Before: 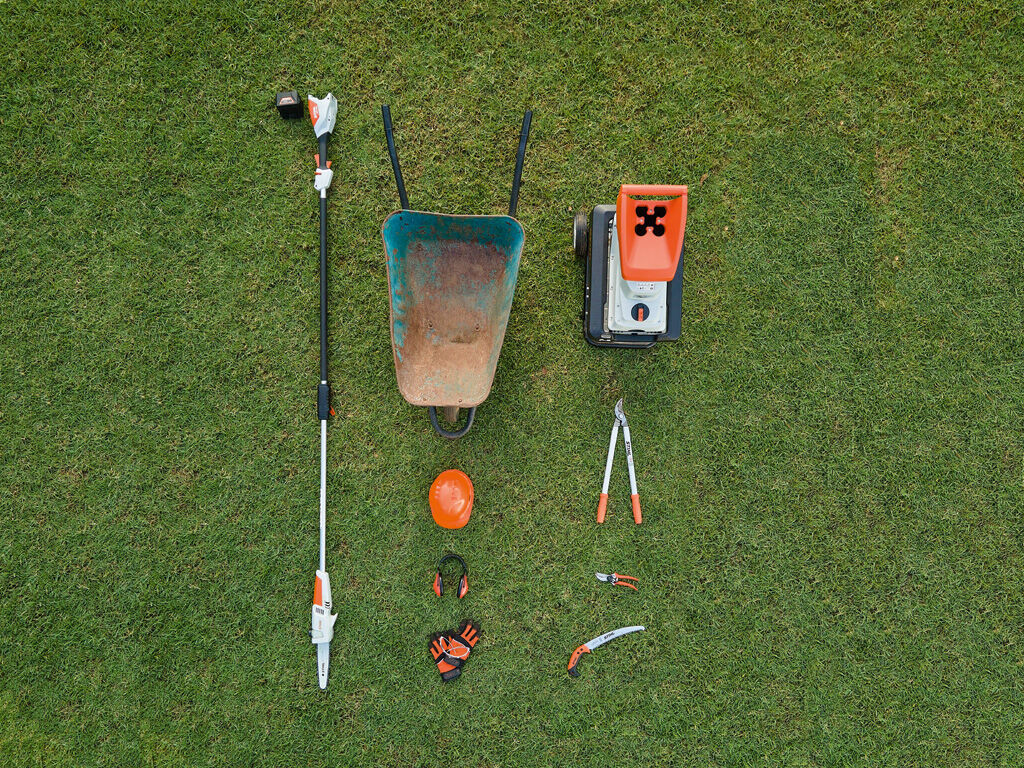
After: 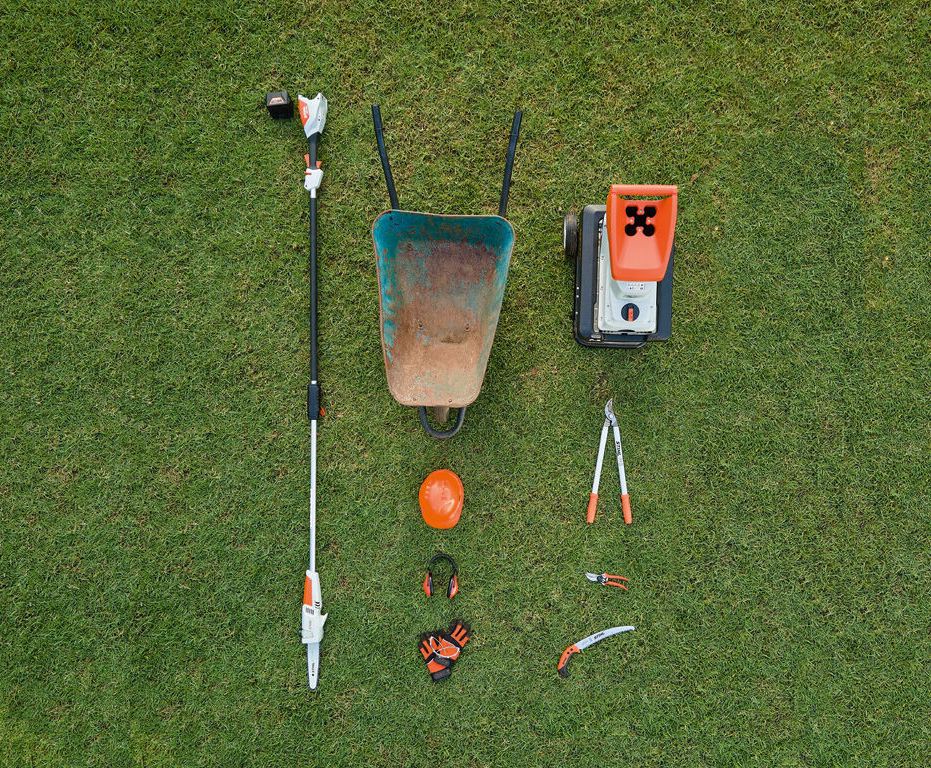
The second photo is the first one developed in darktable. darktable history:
crop and rotate: left 0.988%, right 8.02%
